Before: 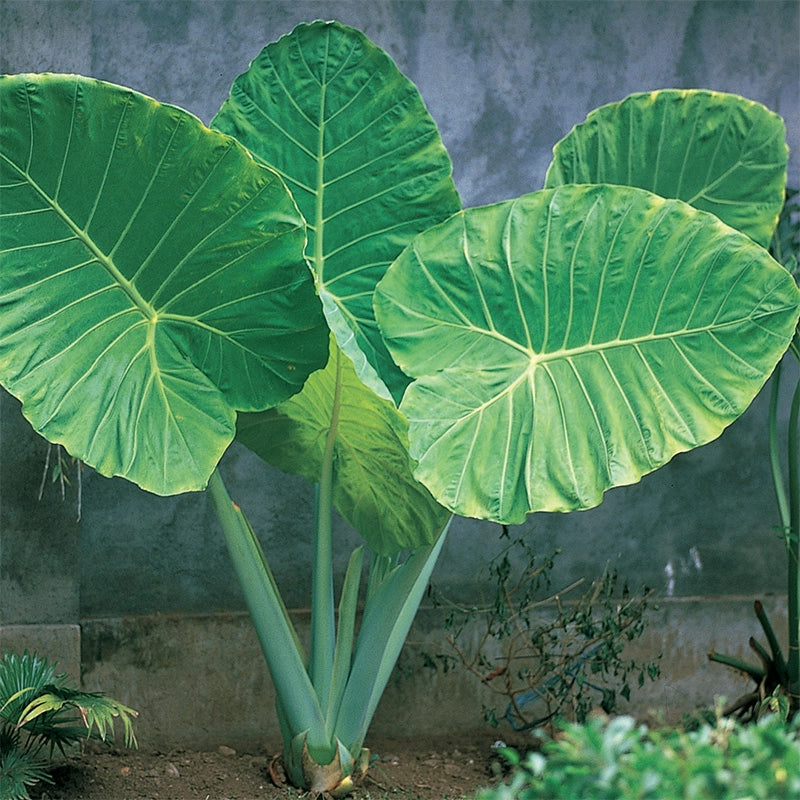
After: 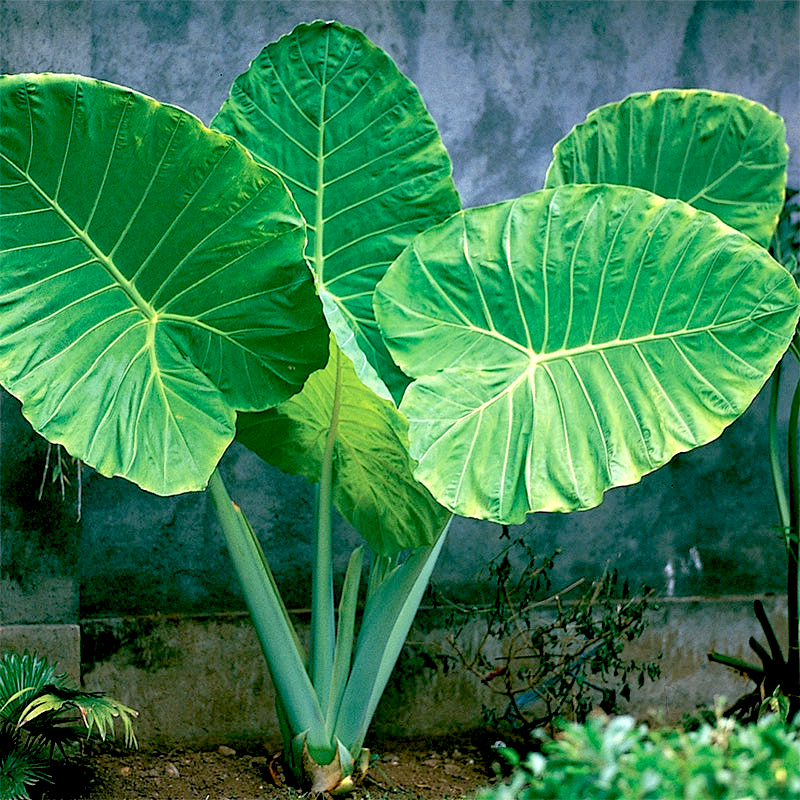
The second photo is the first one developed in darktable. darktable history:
exposure: black level correction 0.039, exposure 0.499 EV, compensate exposure bias true, compensate highlight preservation false
